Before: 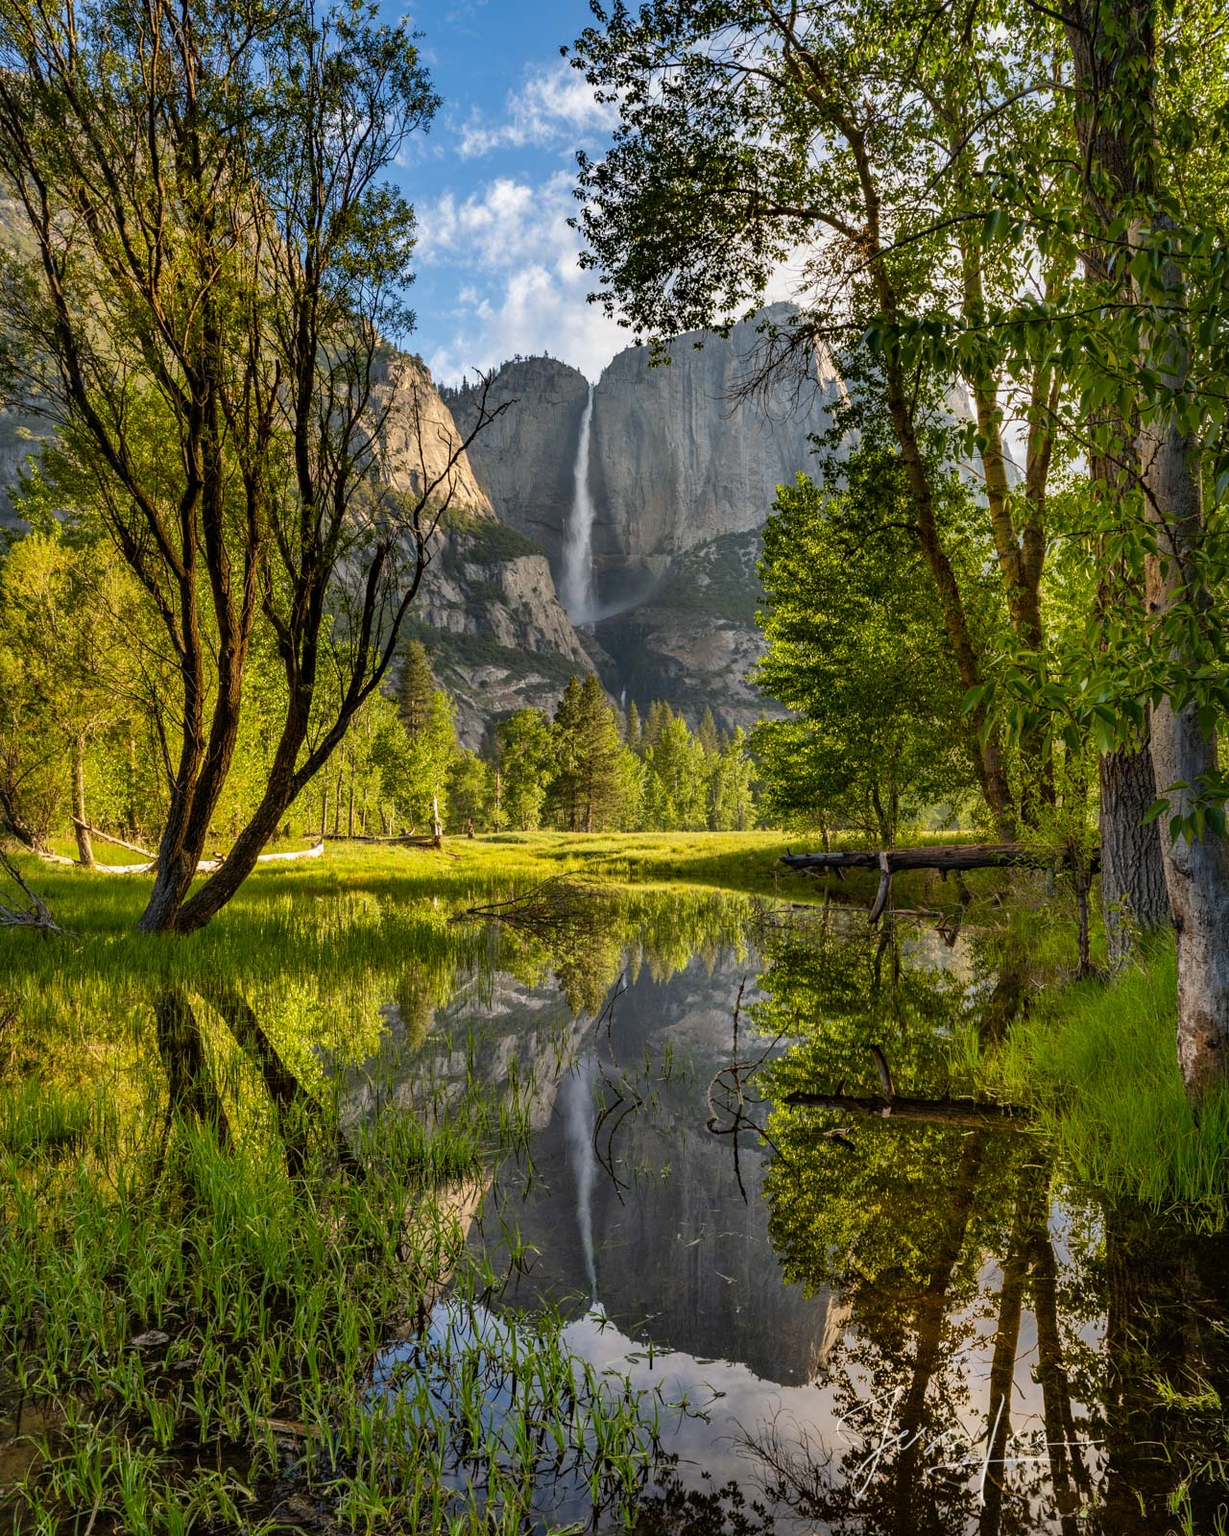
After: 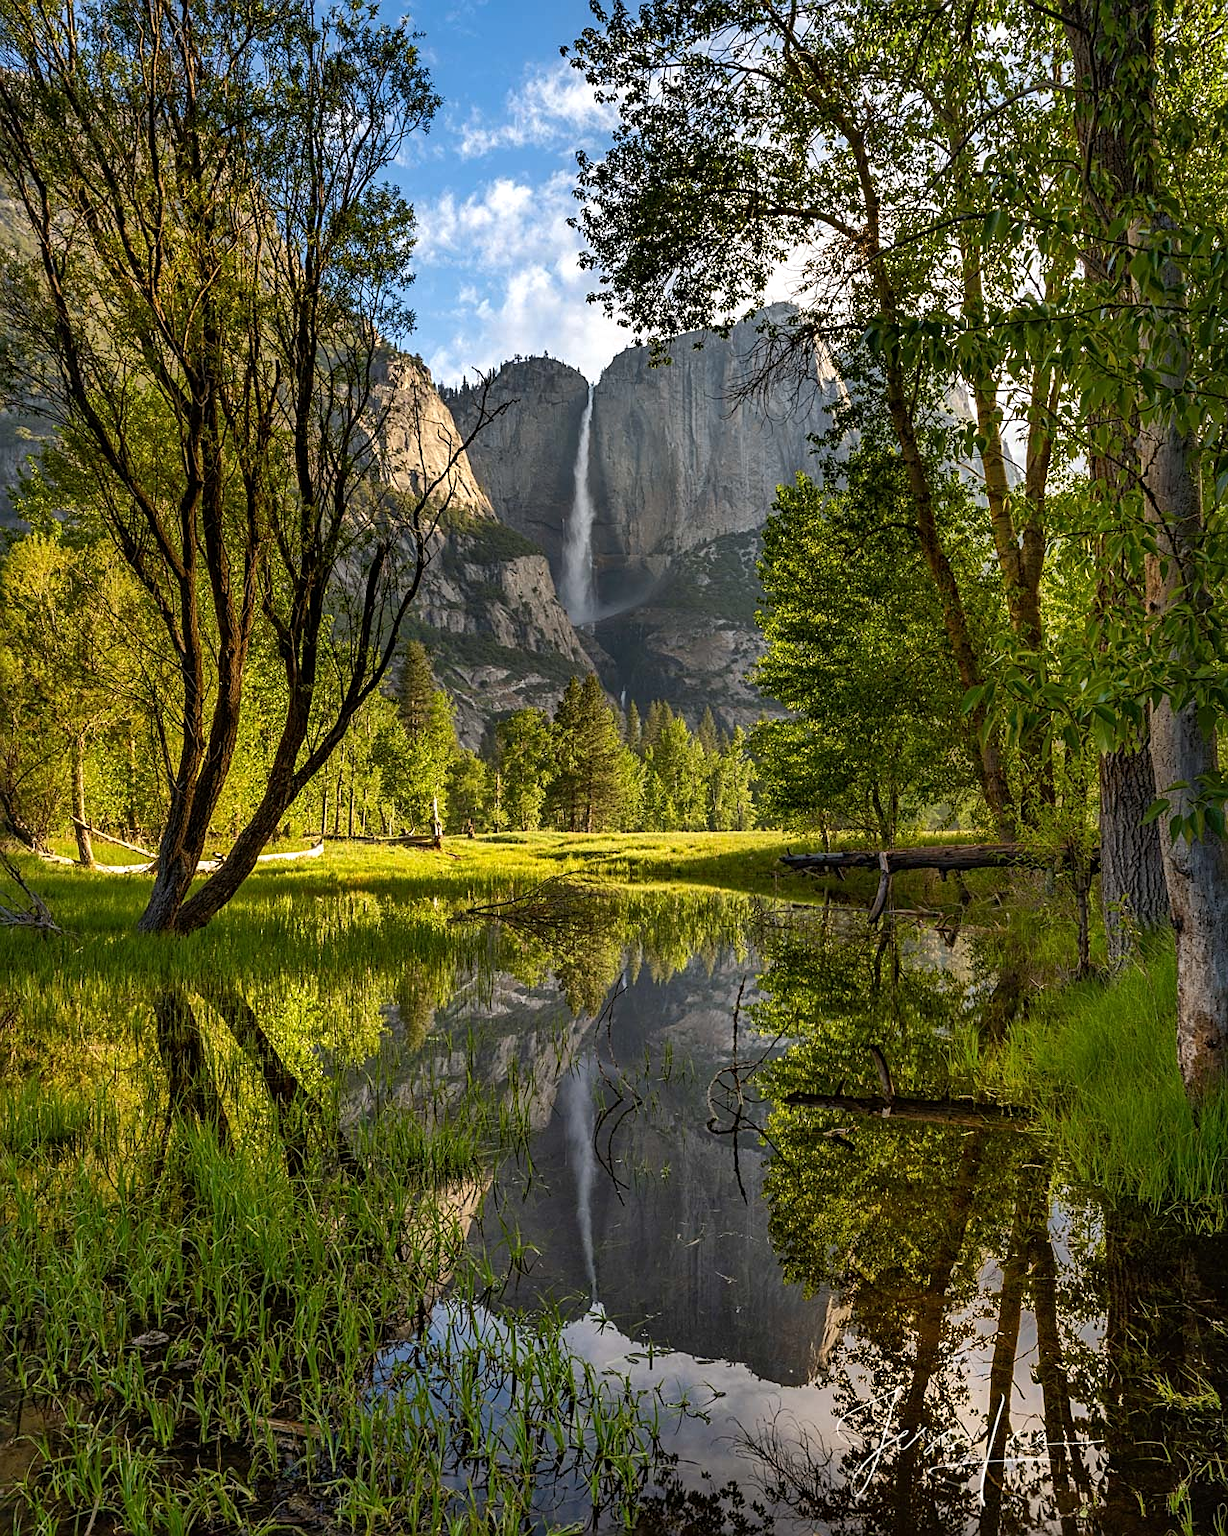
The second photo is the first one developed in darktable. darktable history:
tone equalizer: -8 EV -0.001 EV, -7 EV 0.001 EV, -6 EV -0.002 EV, -5 EV -0.003 EV, -4 EV -0.062 EV, -3 EV -0.222 EV, -2 EV -0.267 EV, -1 EV 0.105 EV, +0 EV 0.303 EV
sharpen: on, module defaults
